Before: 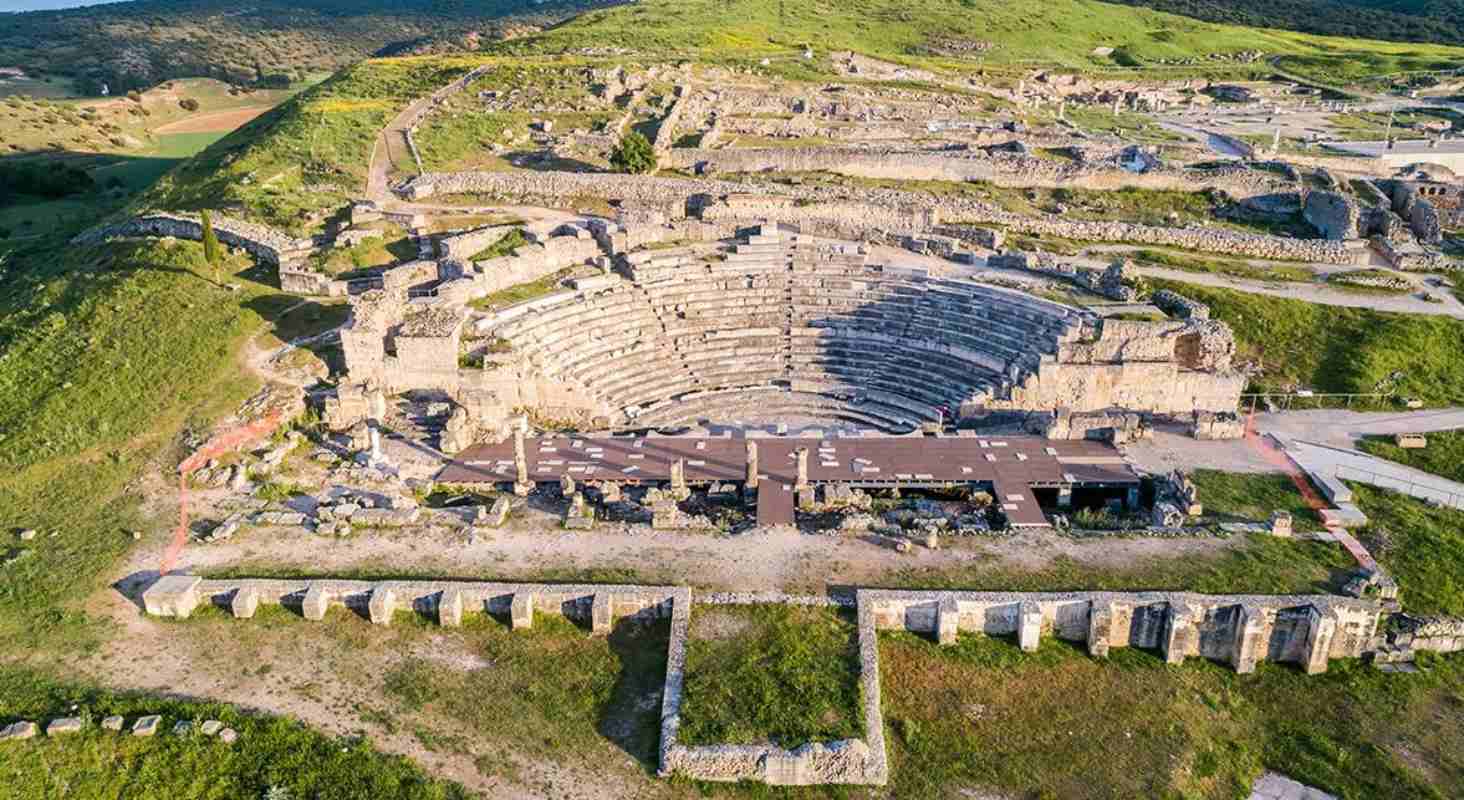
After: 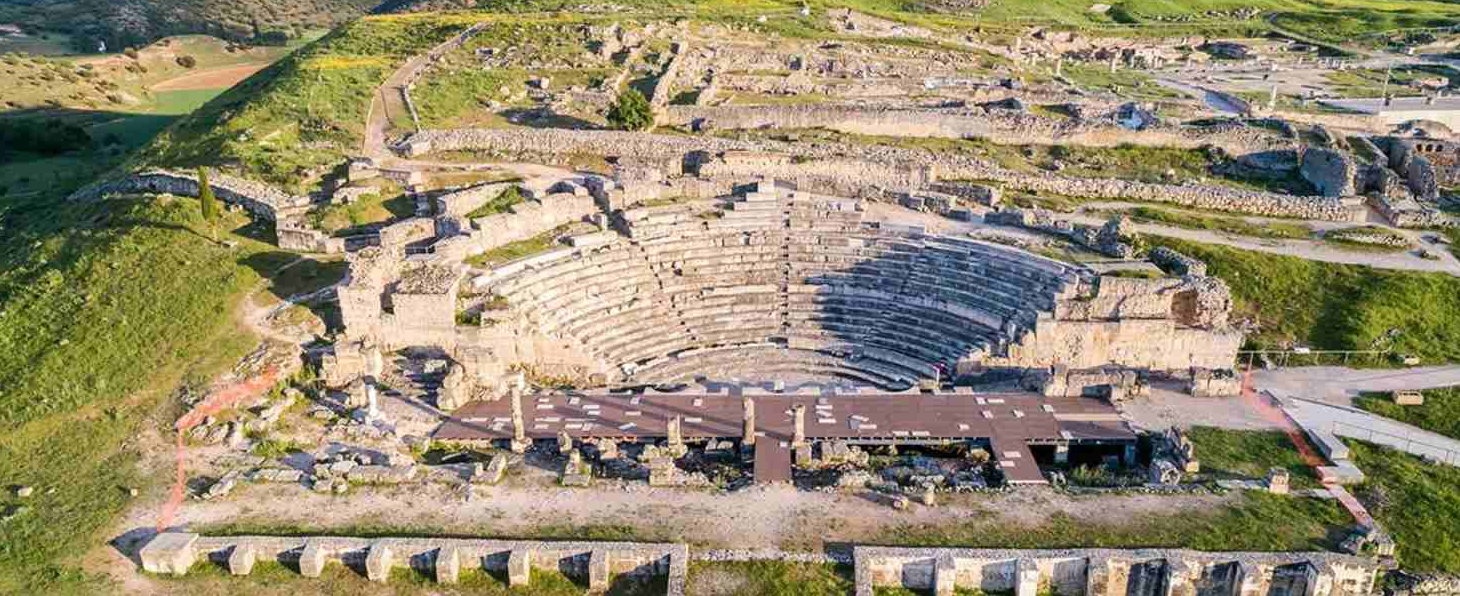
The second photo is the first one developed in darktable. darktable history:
crop: left 0.268%, top 5.475%, bottom 19.917%
